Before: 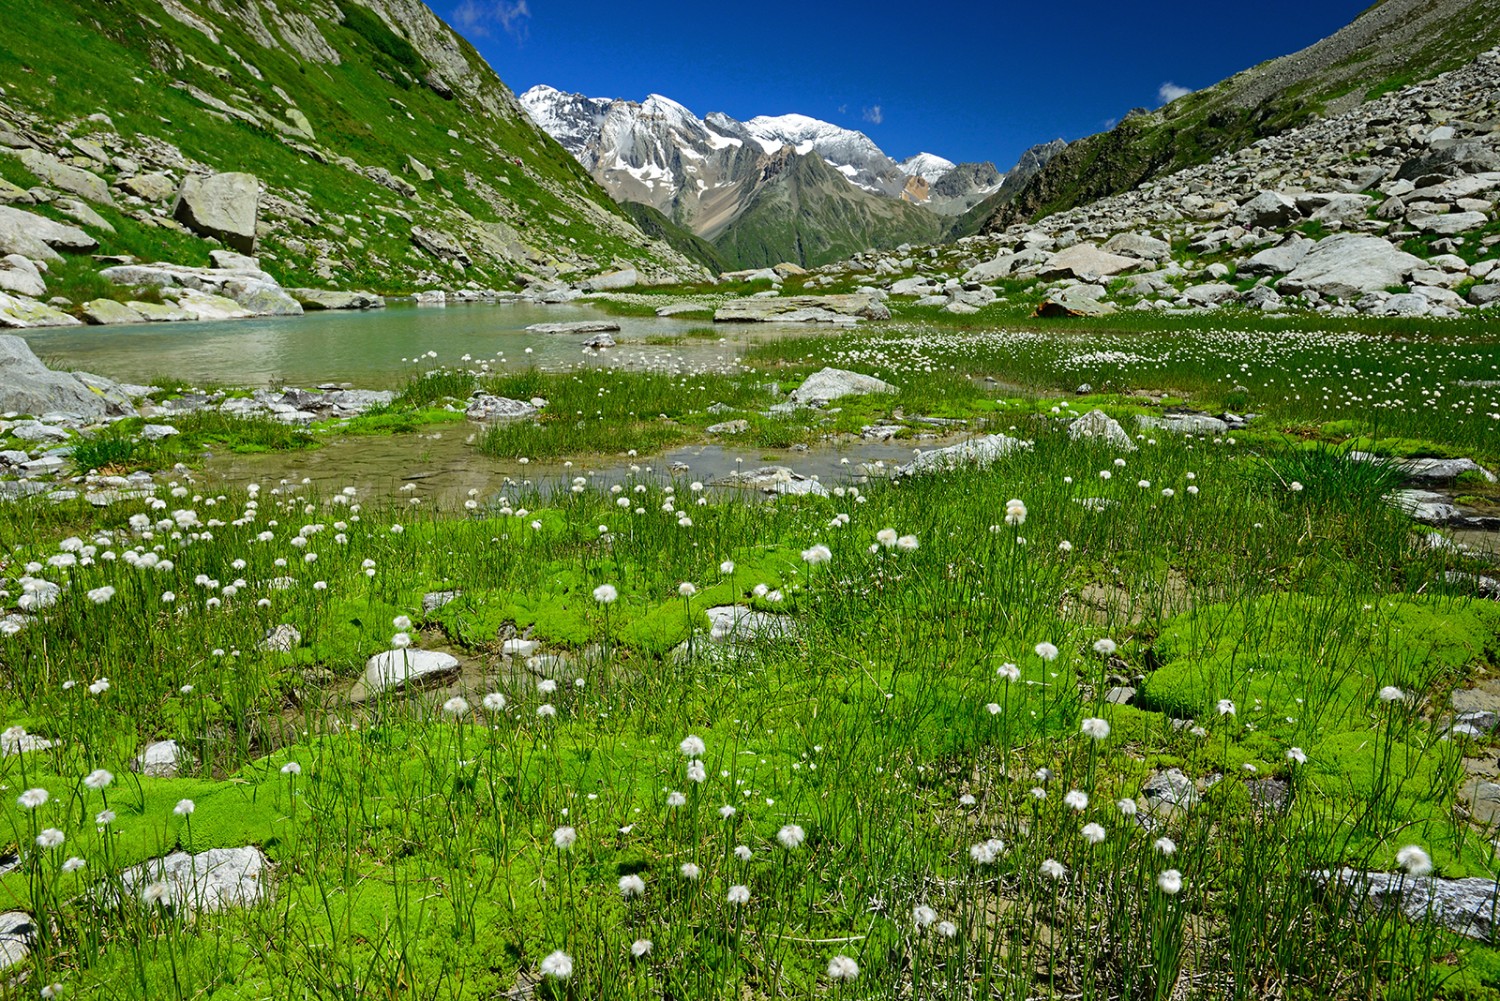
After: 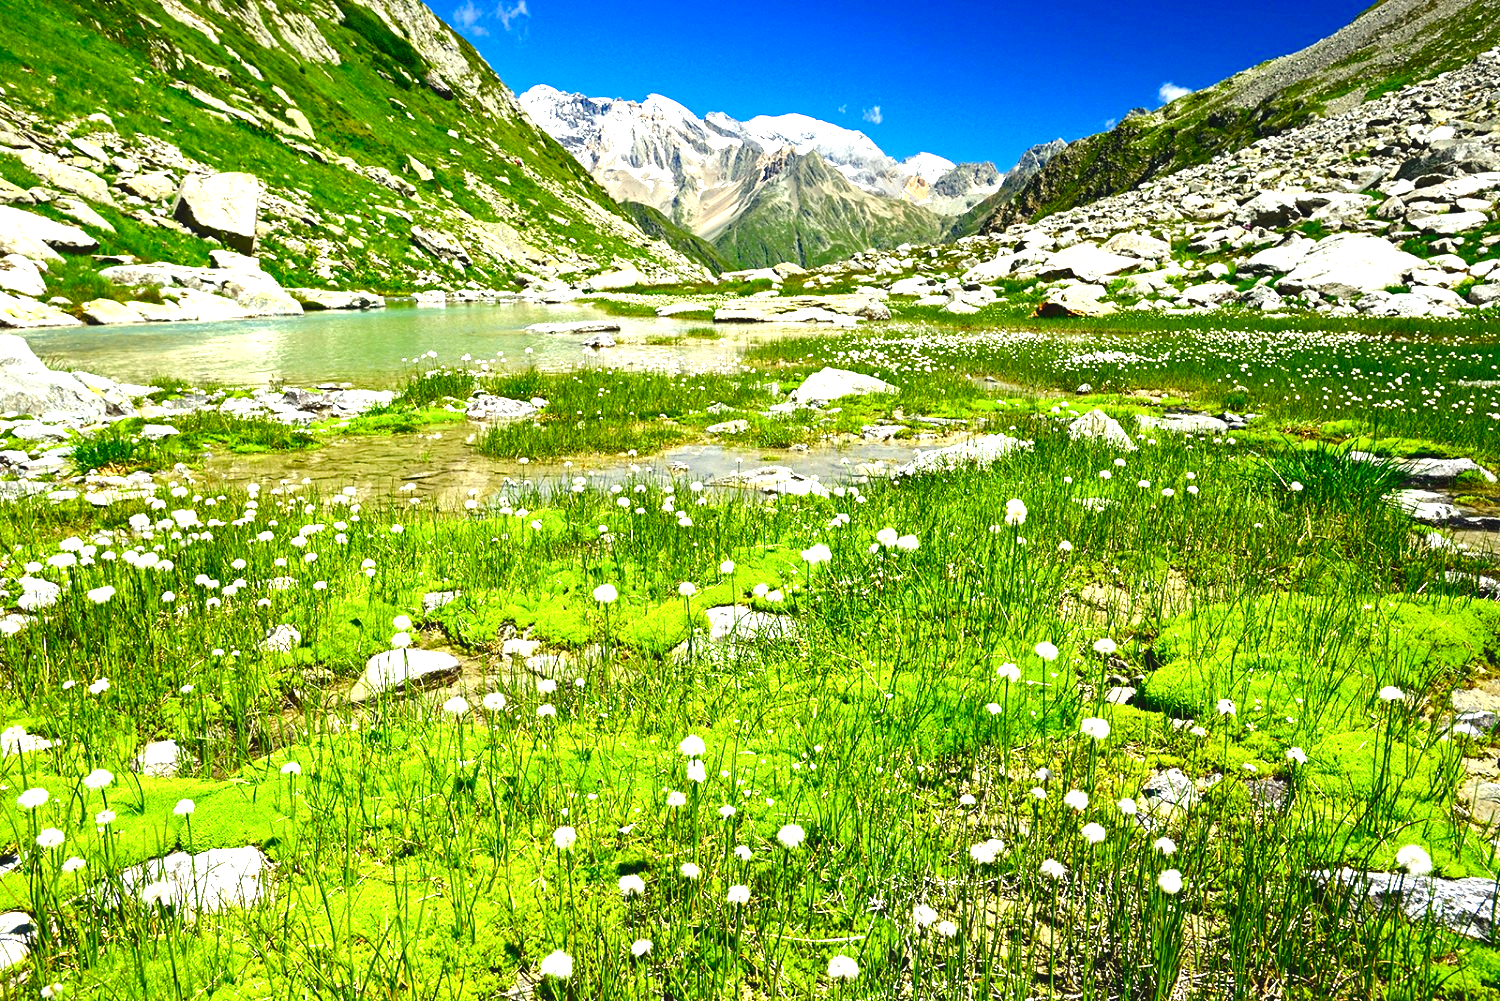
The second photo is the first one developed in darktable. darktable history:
local contrast: mode bilateral grid, contrast 20, coarseness 50, detail 140%, midtone range 0.2
color balance rgb: shadows lift › chroma 3%, shadows lift › hue 280.8°, power › hue 330°, highlights gain › chroma 3%, highlights gain › hue 75.6°, global offset › luminance 0.7%, perceptual saturation grading › global saturation 20%, perceptual saturation grading › highlights -25%, perceptual saturation grading › shadows 50%, global vibrance 20.33%
tone equalizer: -8 EV -0.417 EV, -7 EV -0.389 EV, -6 EV -0.333 EV, -5 EV -0.222 EV, -3 EV 0.222 EV, -2 EV 0.333 EV, -1 EV 0.389 EV, +0 EV 0.417 EV, edges refinement/feathering 500, mask exposure compensation -1.57 EV, preserve details no
exposure: black level correction 0, exposure 1.2 EV, compensate exposure bias true, compensate highlight preservation false
